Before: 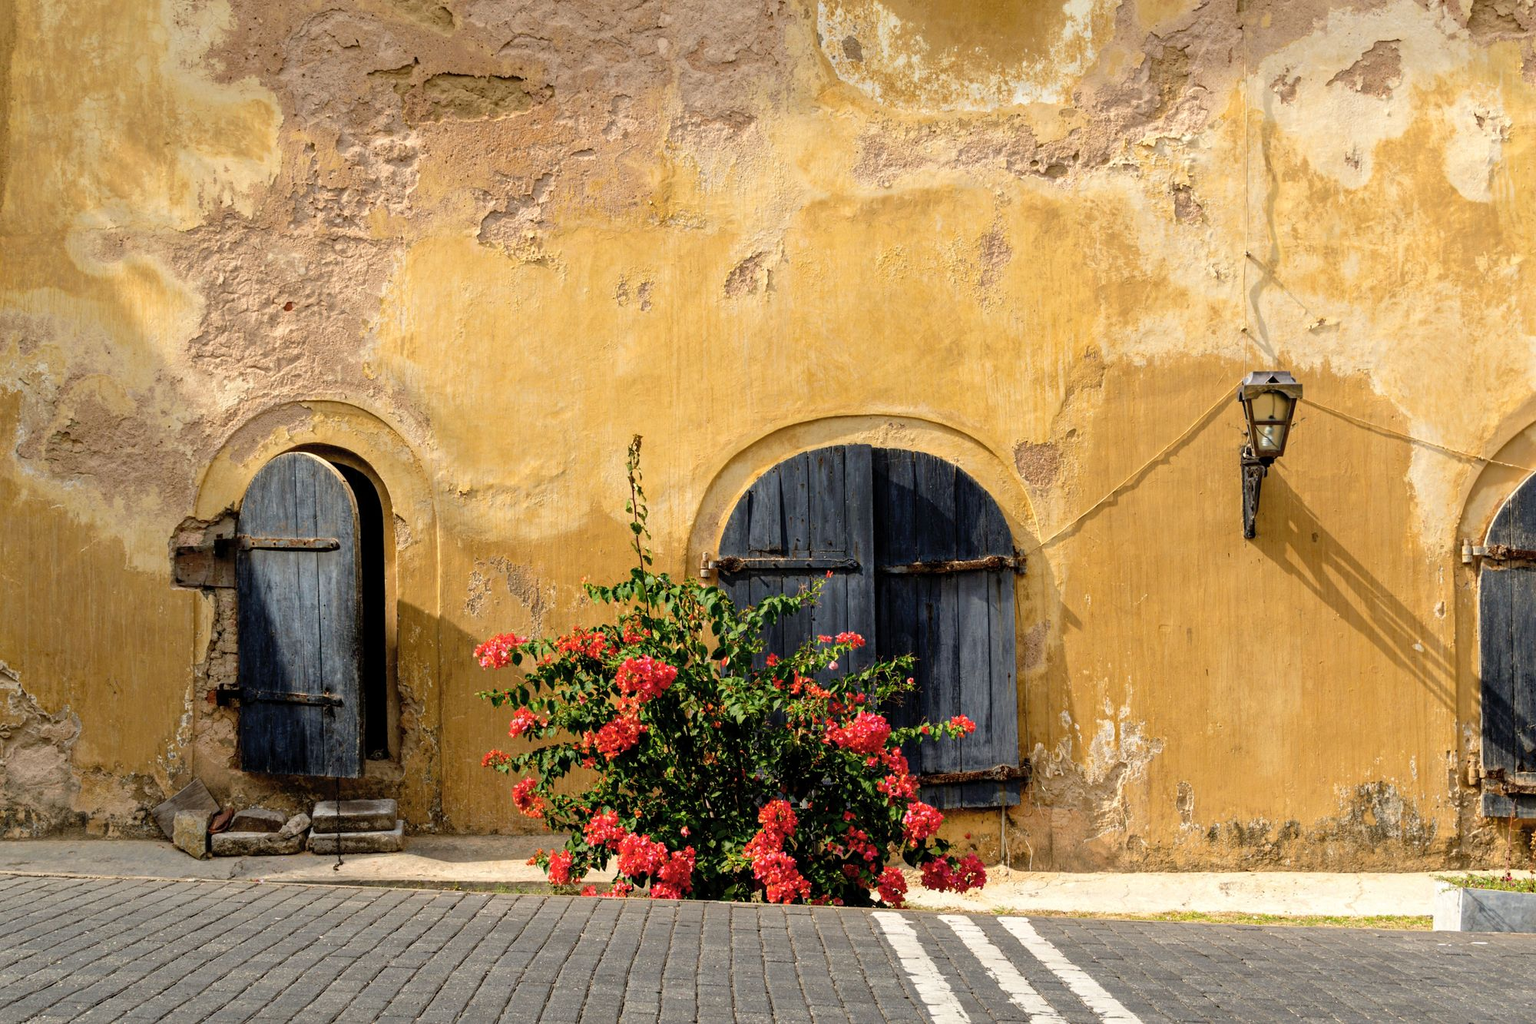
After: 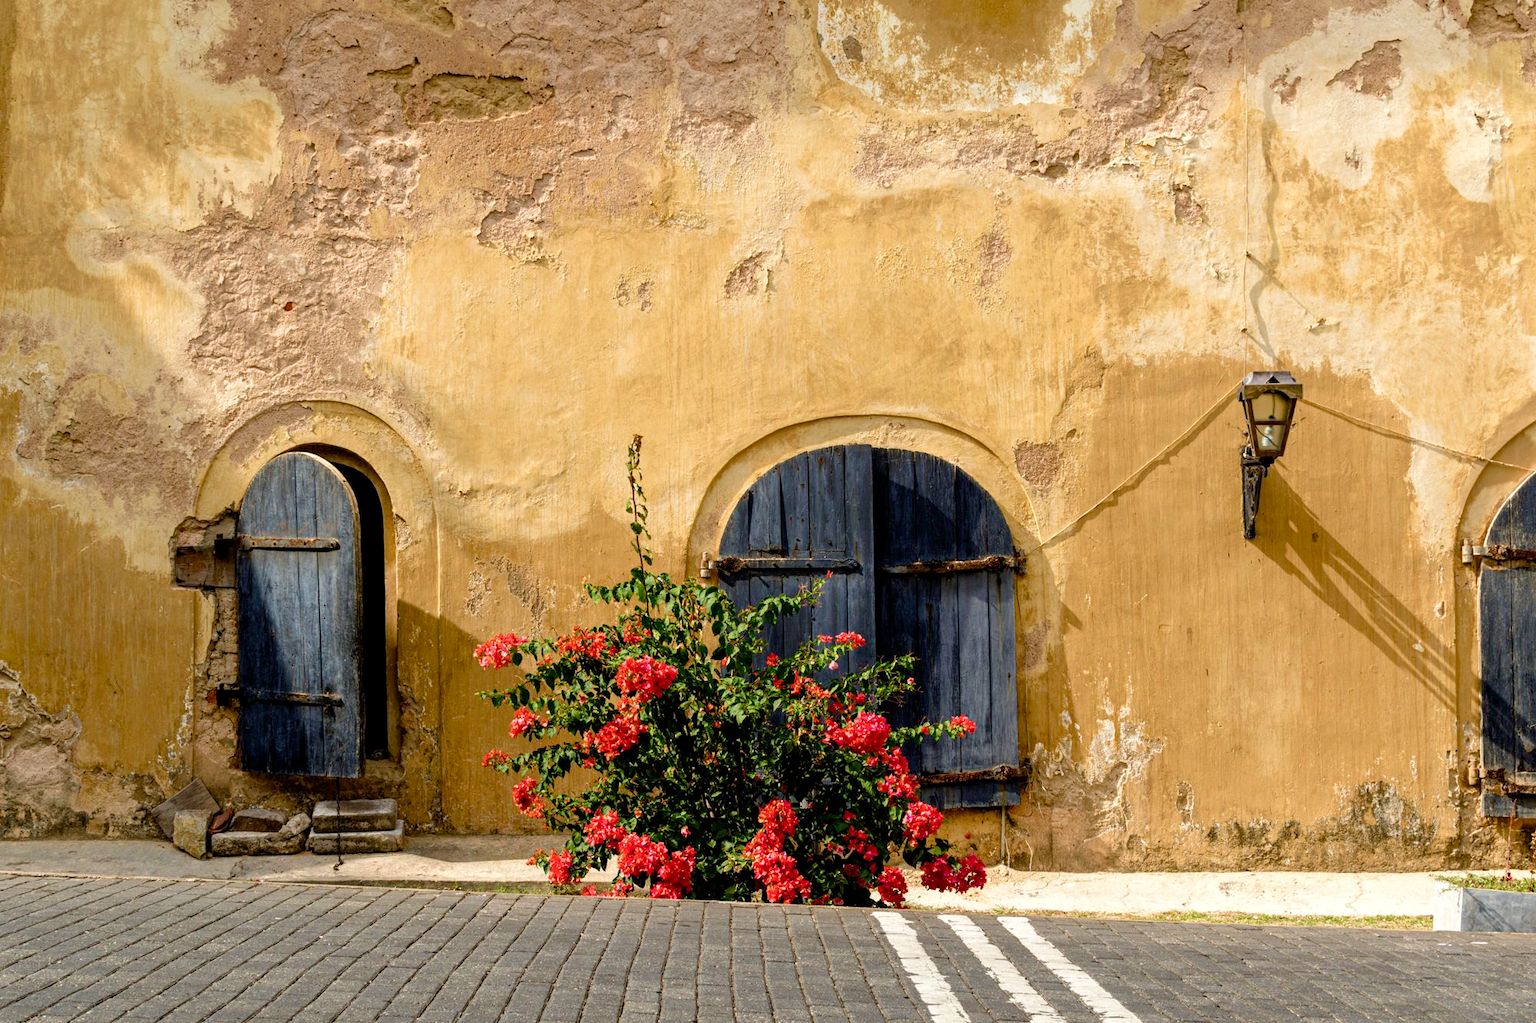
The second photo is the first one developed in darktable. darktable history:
local contrast: highlights 102%, shadows 102%, detail 119%, midtone range 0.2
color balance rgb: shadows fall-off 102.27%, perceptual saturation grading › global saturation 20%, perceptual saturation grading › highlights -49.793%, perceptual saturation grading › shadows 25.815%, mask middle-gray fulcrum 22.838%, global vibrance 2.174%
velvia: on, module defaults
